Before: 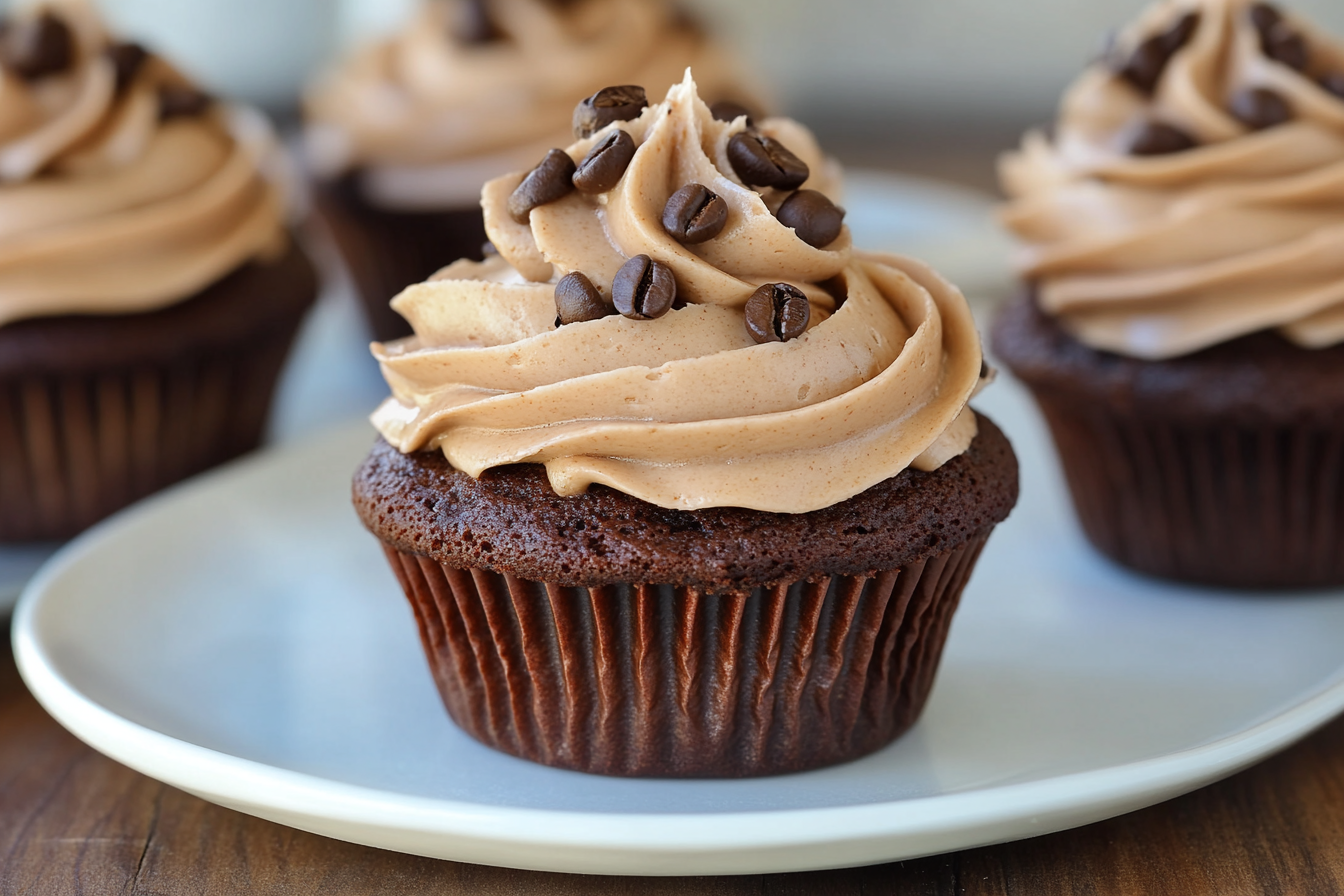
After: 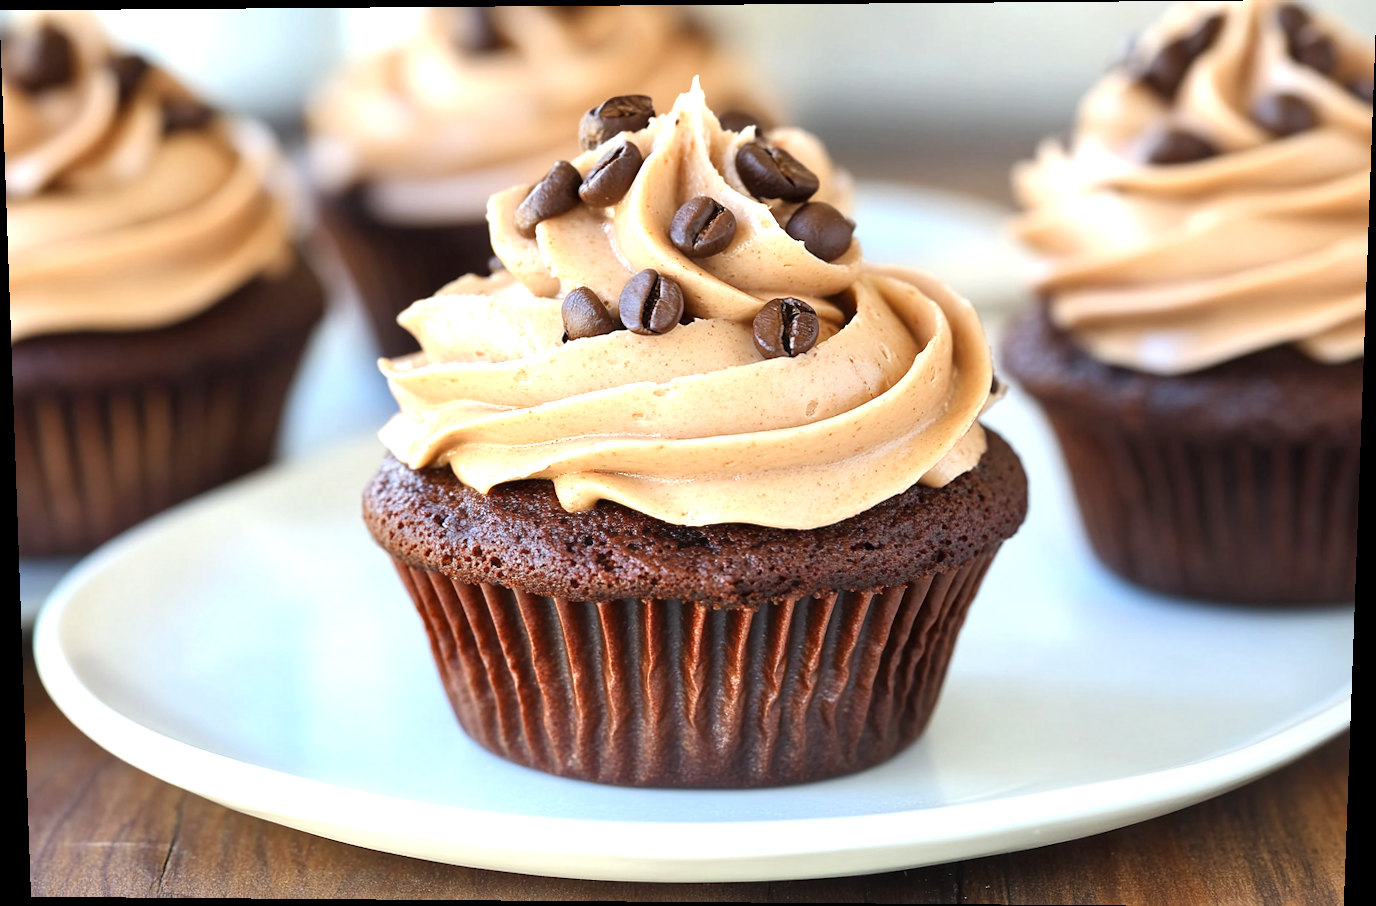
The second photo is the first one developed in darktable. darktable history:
exposure: exposure 1 EV, compensate highlight preservation false
rotate and perspective: lens shift (vertical) 0.048, lens shift (horizontal) -0.024, automatic cropping off
